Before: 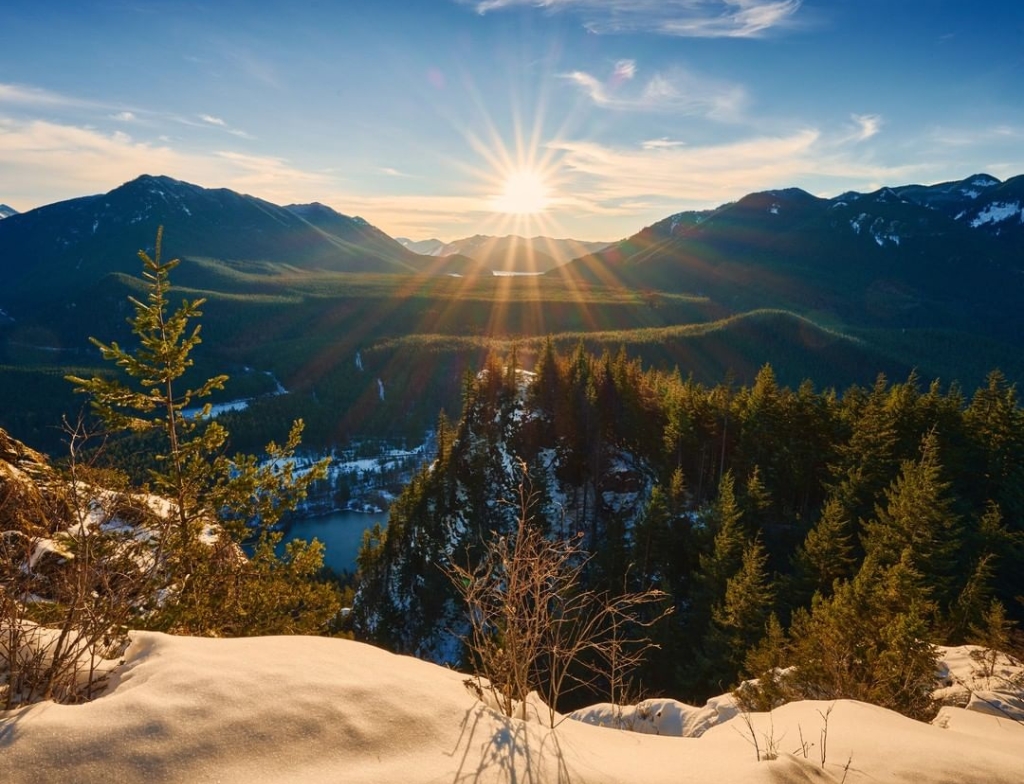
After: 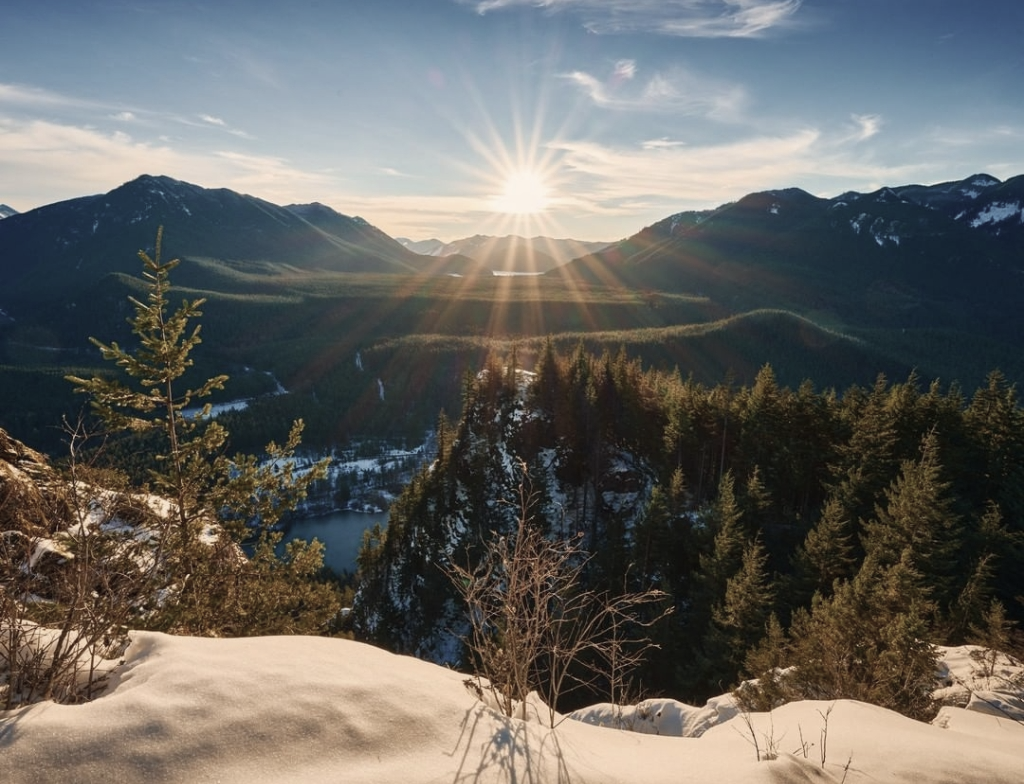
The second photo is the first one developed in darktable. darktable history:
color correction: highlights b* 0.019, saturation 0.59
